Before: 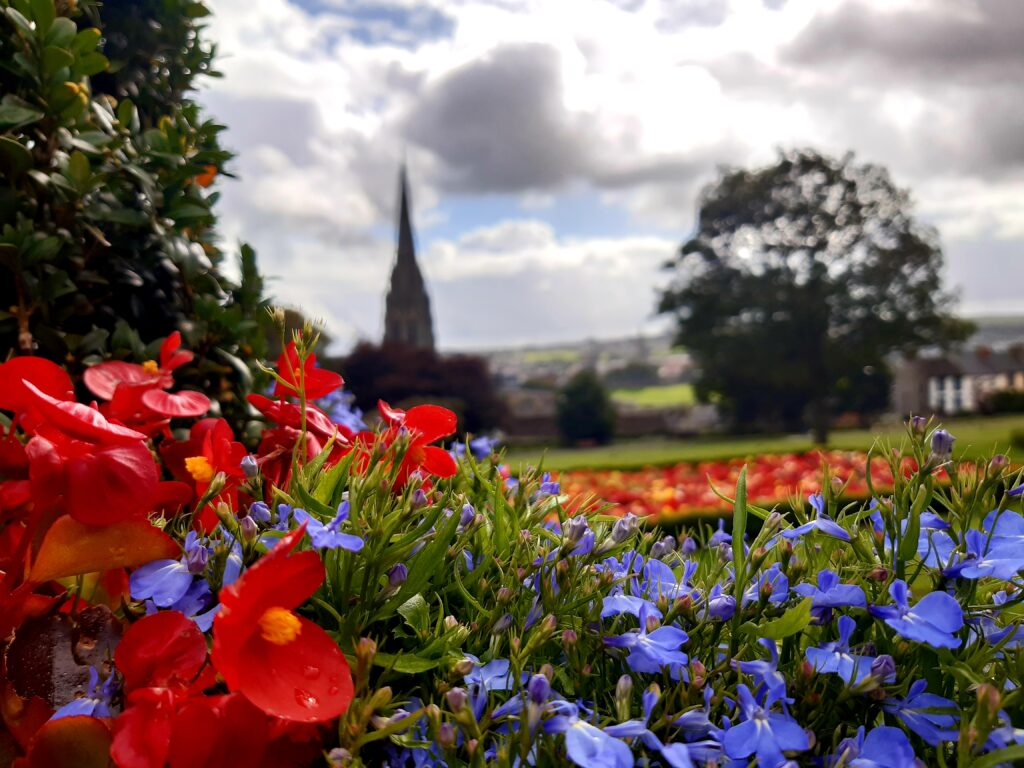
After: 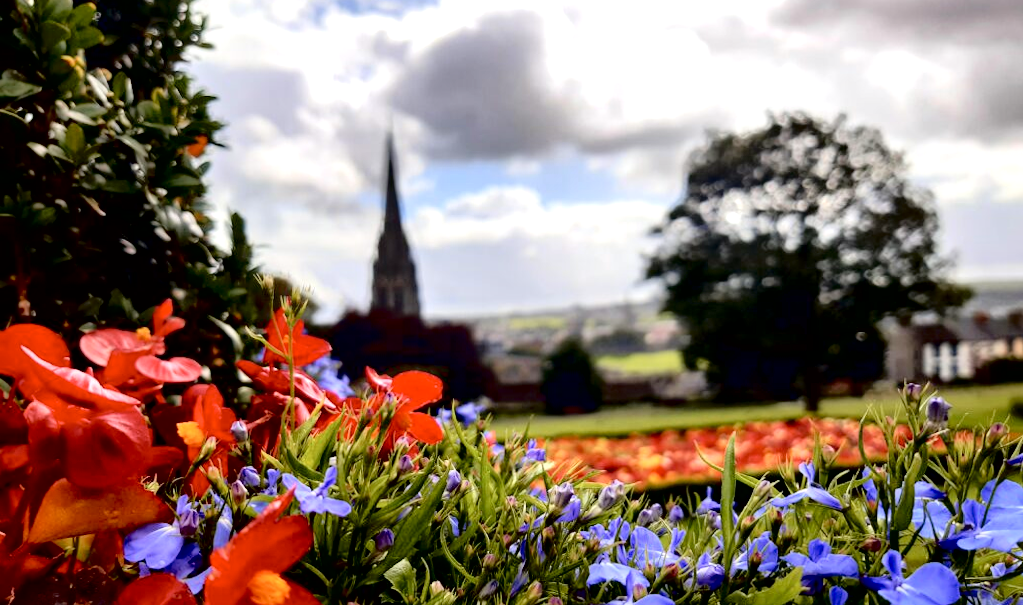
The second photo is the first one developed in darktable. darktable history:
crop: top 5.667%, bottom 17.637%
exposure: black level correction 0.009, exposure 0.119 EV, compensate highlight preservation false
contrast brightness saturation: saturation -0.05
local contrast: mode bilateral grid, contrast 50, coarseness 50, detail 150%, midtone range 0.2
tone curve: curves: ch0 [(0, 0.01) (0.058, 0.039) (0.159, 0.117) (0.282, 0.327) (0.45, 0.534) (0.676, 0.751) (0.89, 0.919) (1, 1)]; ch1 [(0, 0) (0.094, 0.081) (0.285, 0.299) (0.385, 0.403) (0.447, 0.455) (0.495, 0.496) (0.544, 0.552) (0.589, 0.612) (0.722, 0.728) (1, 1)]; ch2 [(0, 0) (0.257, 0.217) (0.43, 0.421) (0.498, 0.507) (0.531, 0.544) (0.56, 0.579) (0.625, 0.642) (1, 1)], color space Lab, independent channels, preserve colors none
white balance: red 0.988, blue 1.017
rotate and perspective: lens shift (horizontal) -0.055, automatic cropping off
